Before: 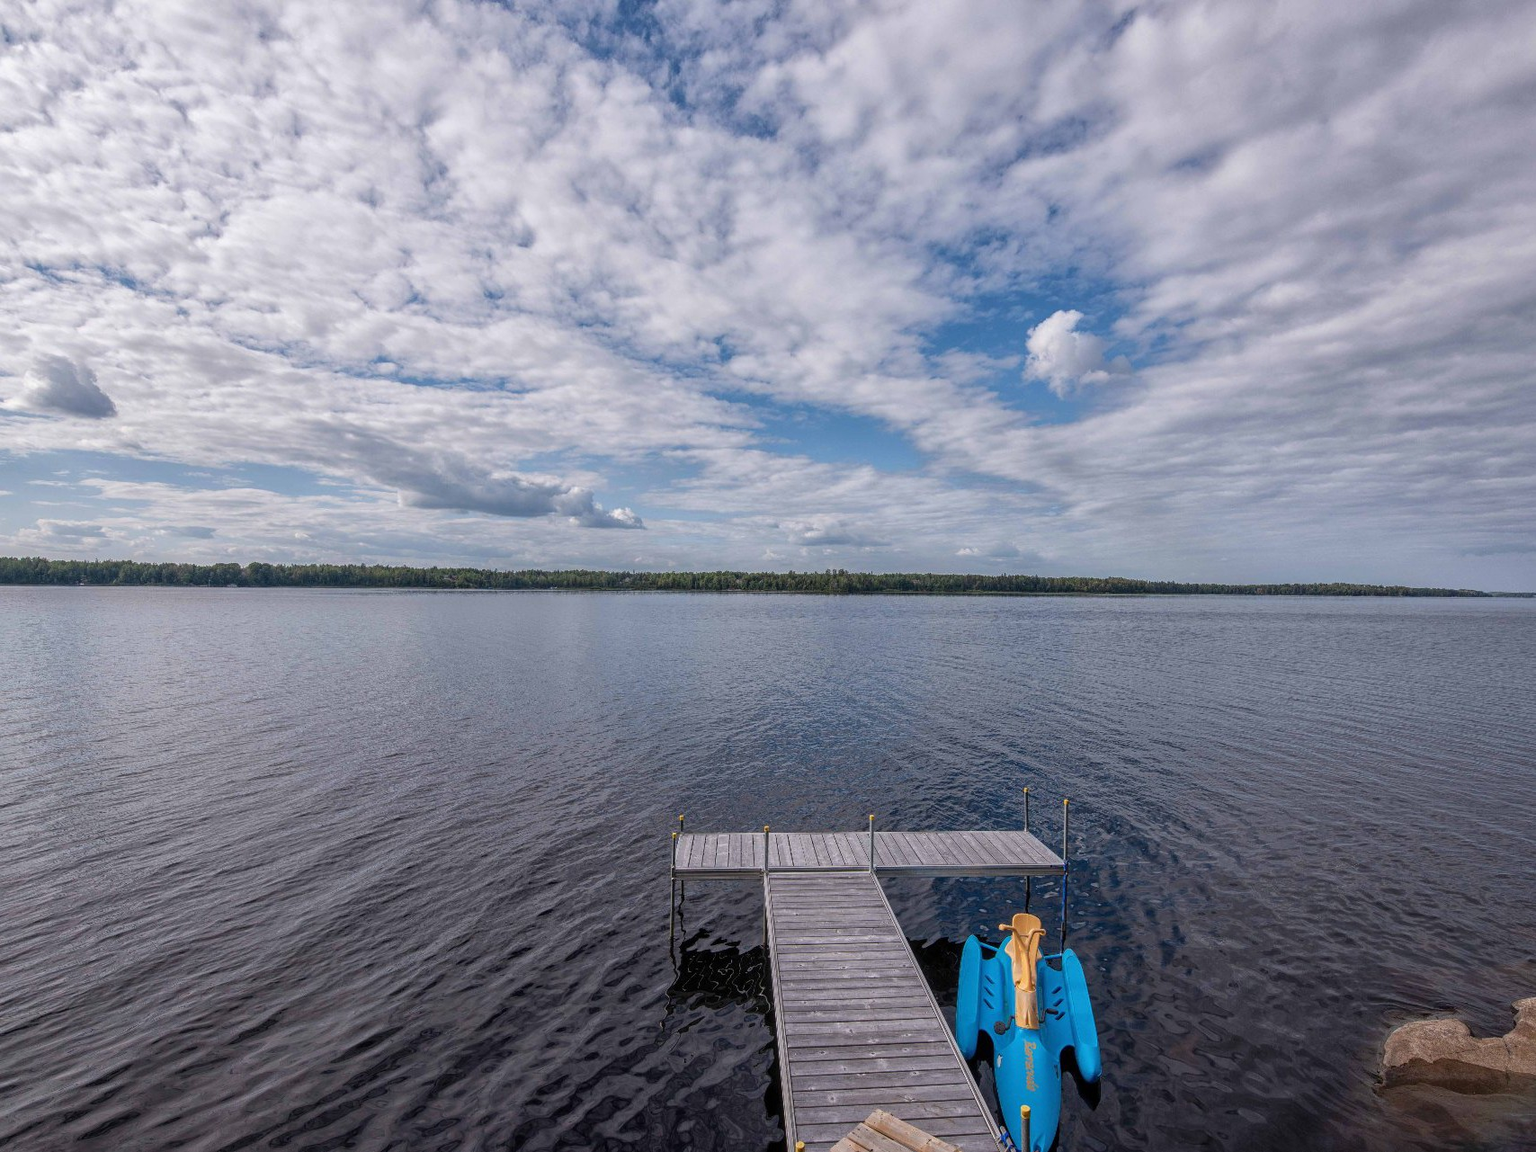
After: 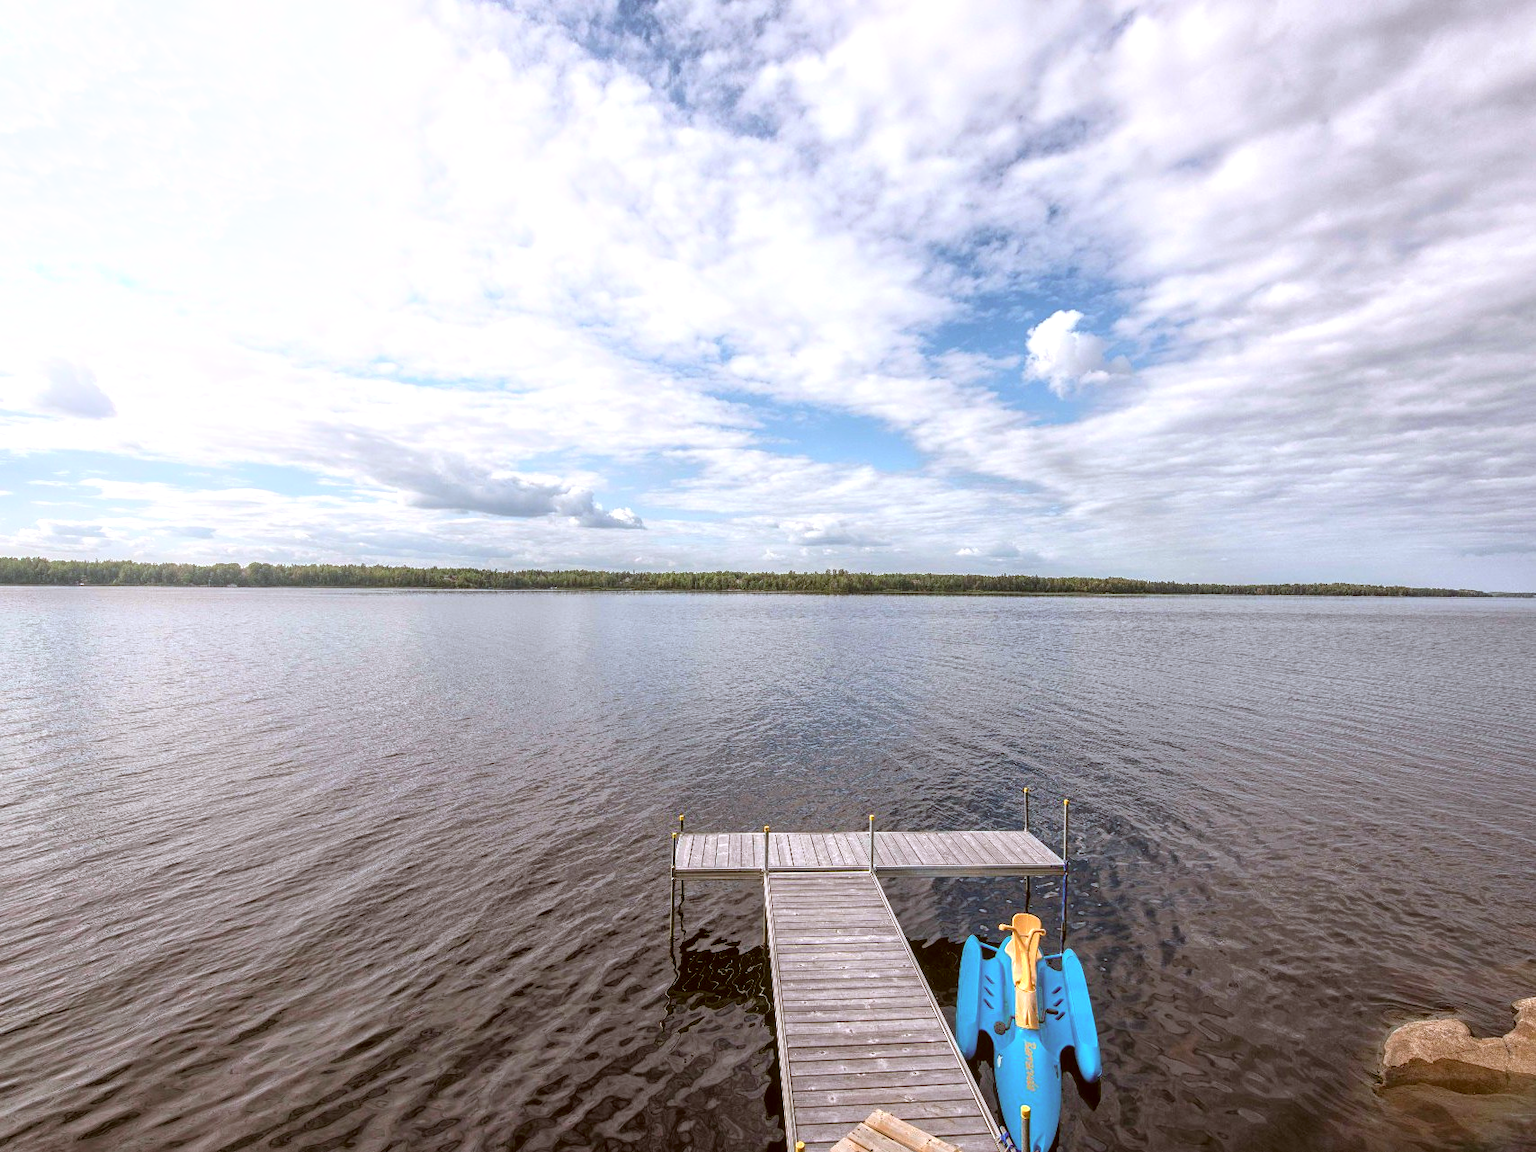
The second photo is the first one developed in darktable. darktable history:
bloom: size 13.65%, threshold 98.39%, strength 4.82%
exposure: black level correction 0, exposure 0.9 EV, compensate highlight preservation false
color correction: highlights a* -0.482, highlights b* 0.161, shadows a* 4.66, shadows b* 20.72
